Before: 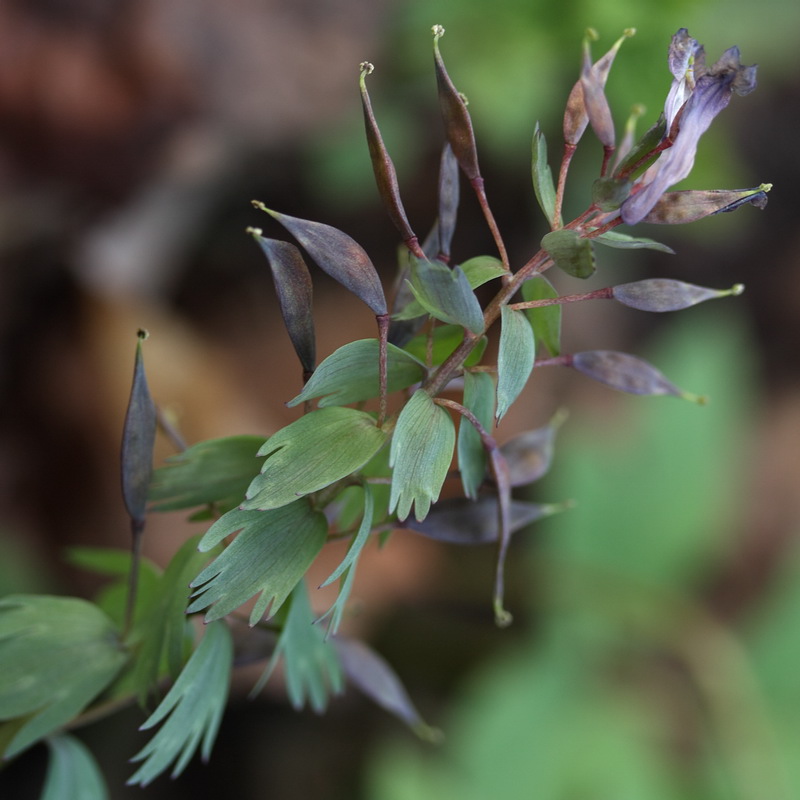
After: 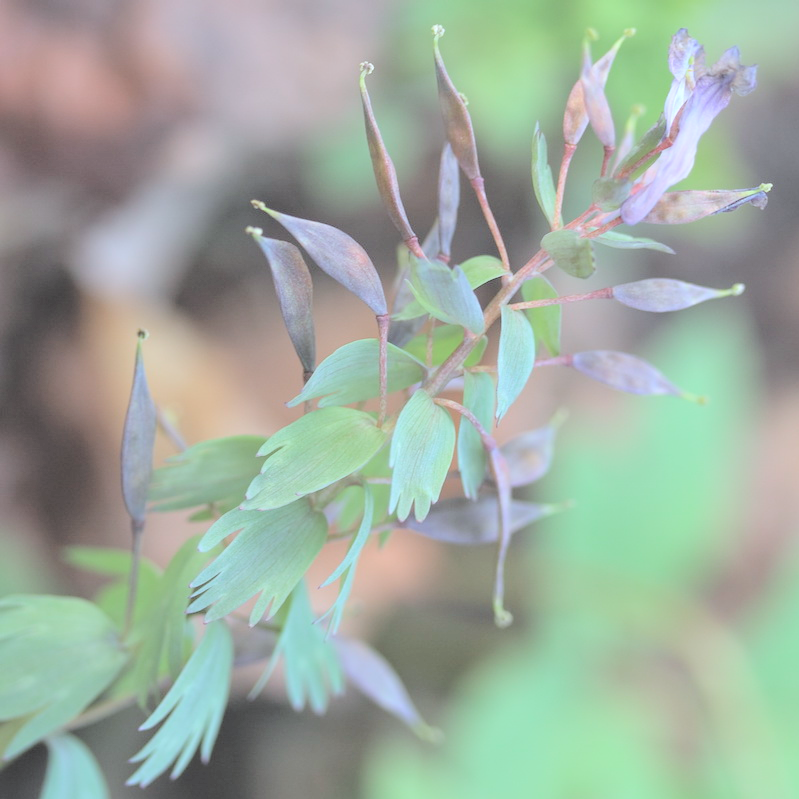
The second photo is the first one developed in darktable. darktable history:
crop and rotate: left 0.078%, bottom 0.012%
contrast brightness saturation: brightness 0.995
color calibration: x 0.372, y 0.386, temperature 4283.69 K
